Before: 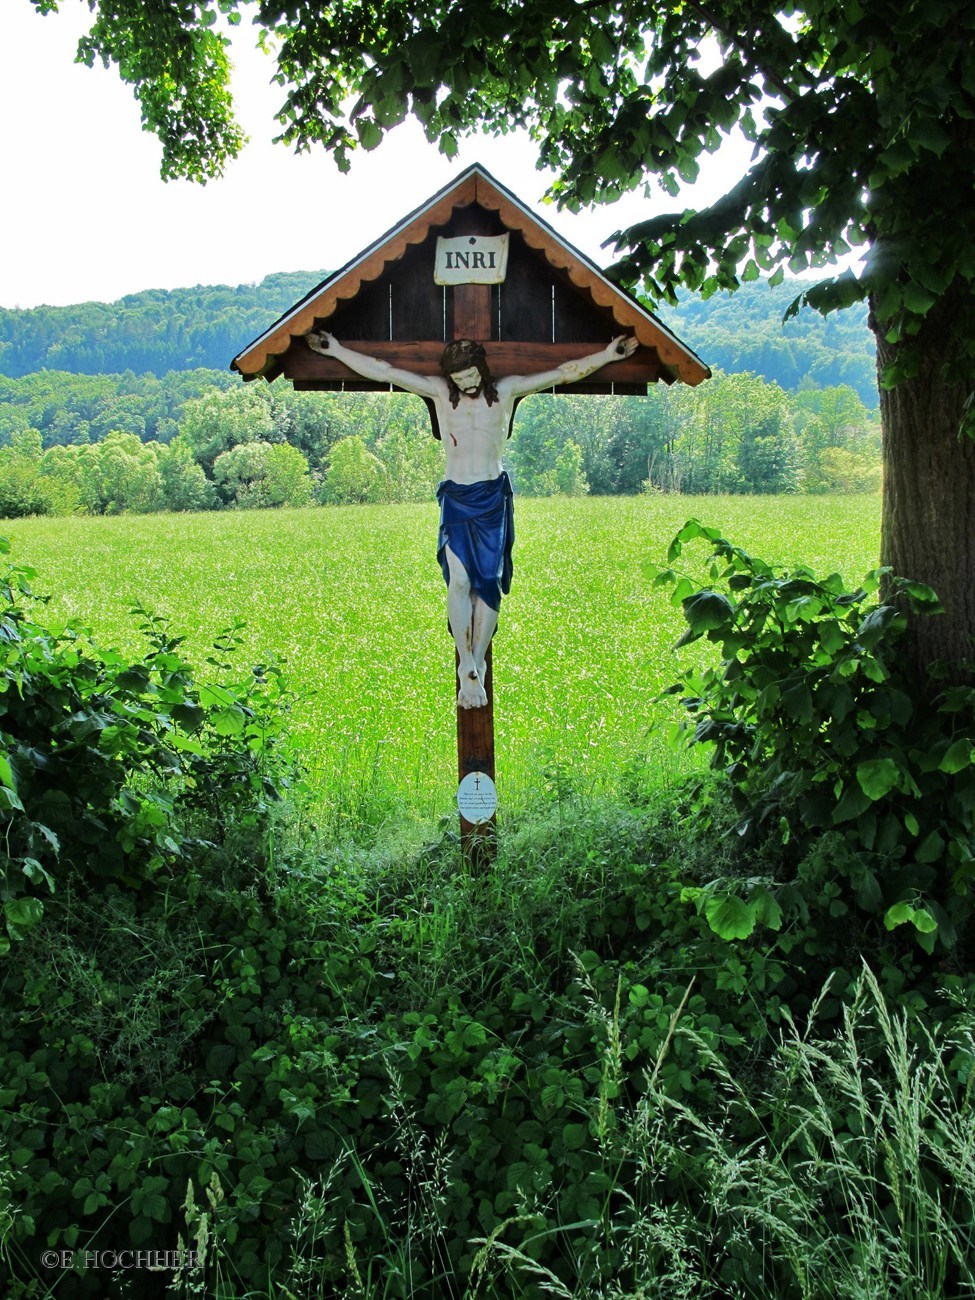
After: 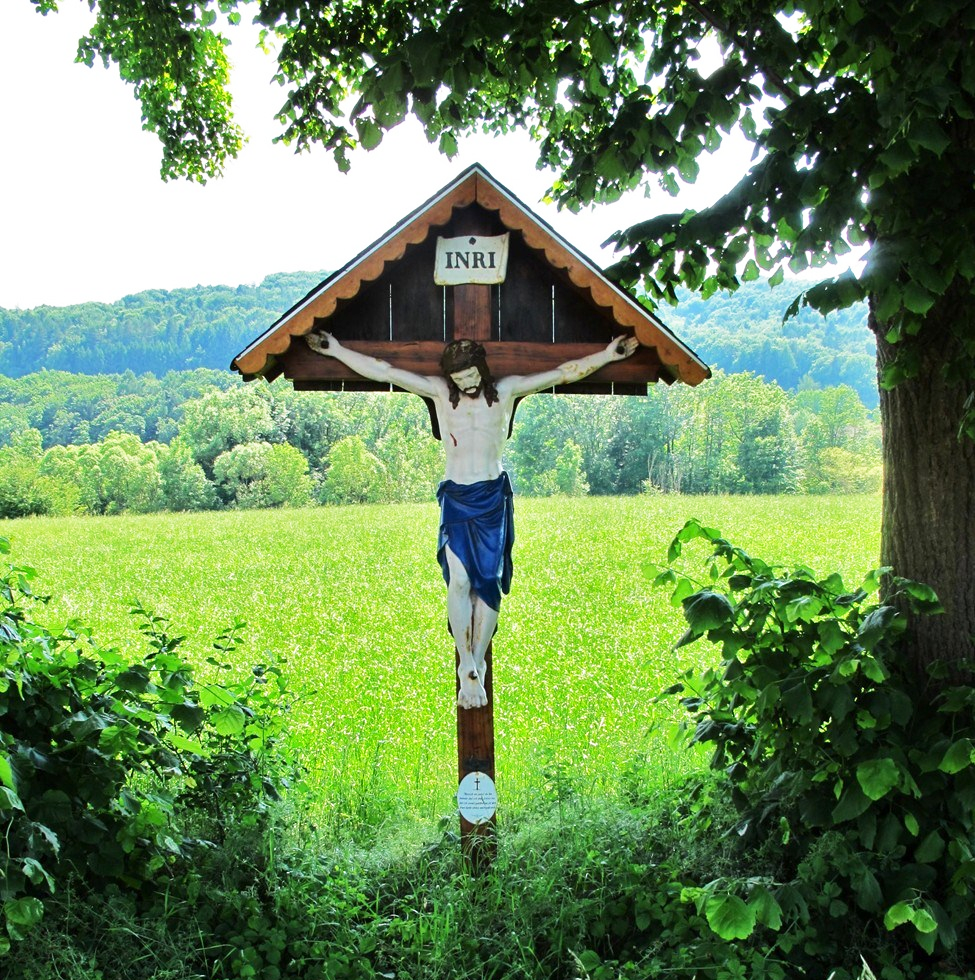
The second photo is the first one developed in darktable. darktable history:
crop: bottom 24.565%
base curve: curves: ch0 [(0, 0) (0.688, 0.865) (1, 1)], preserve colors none
